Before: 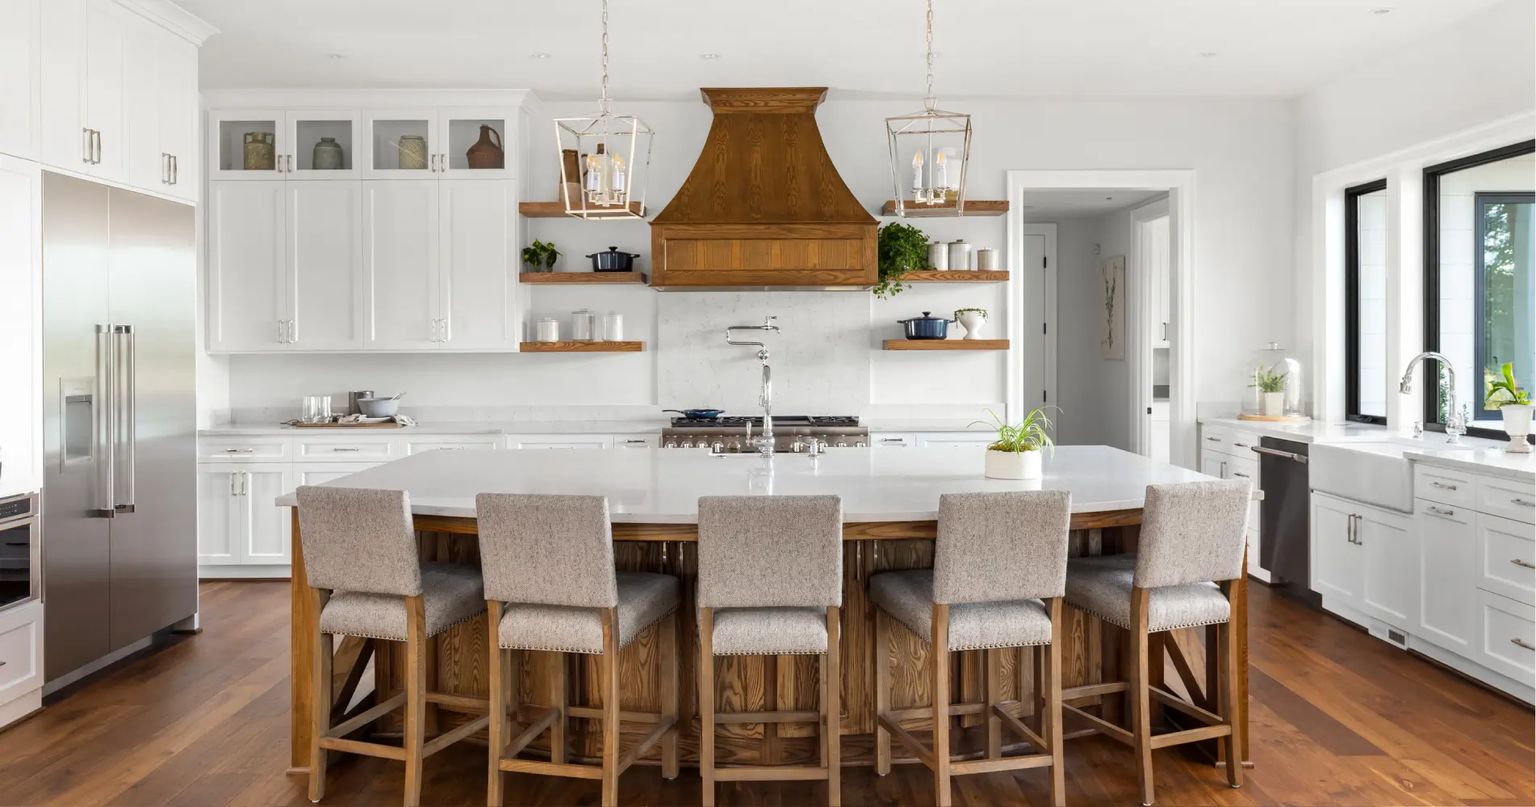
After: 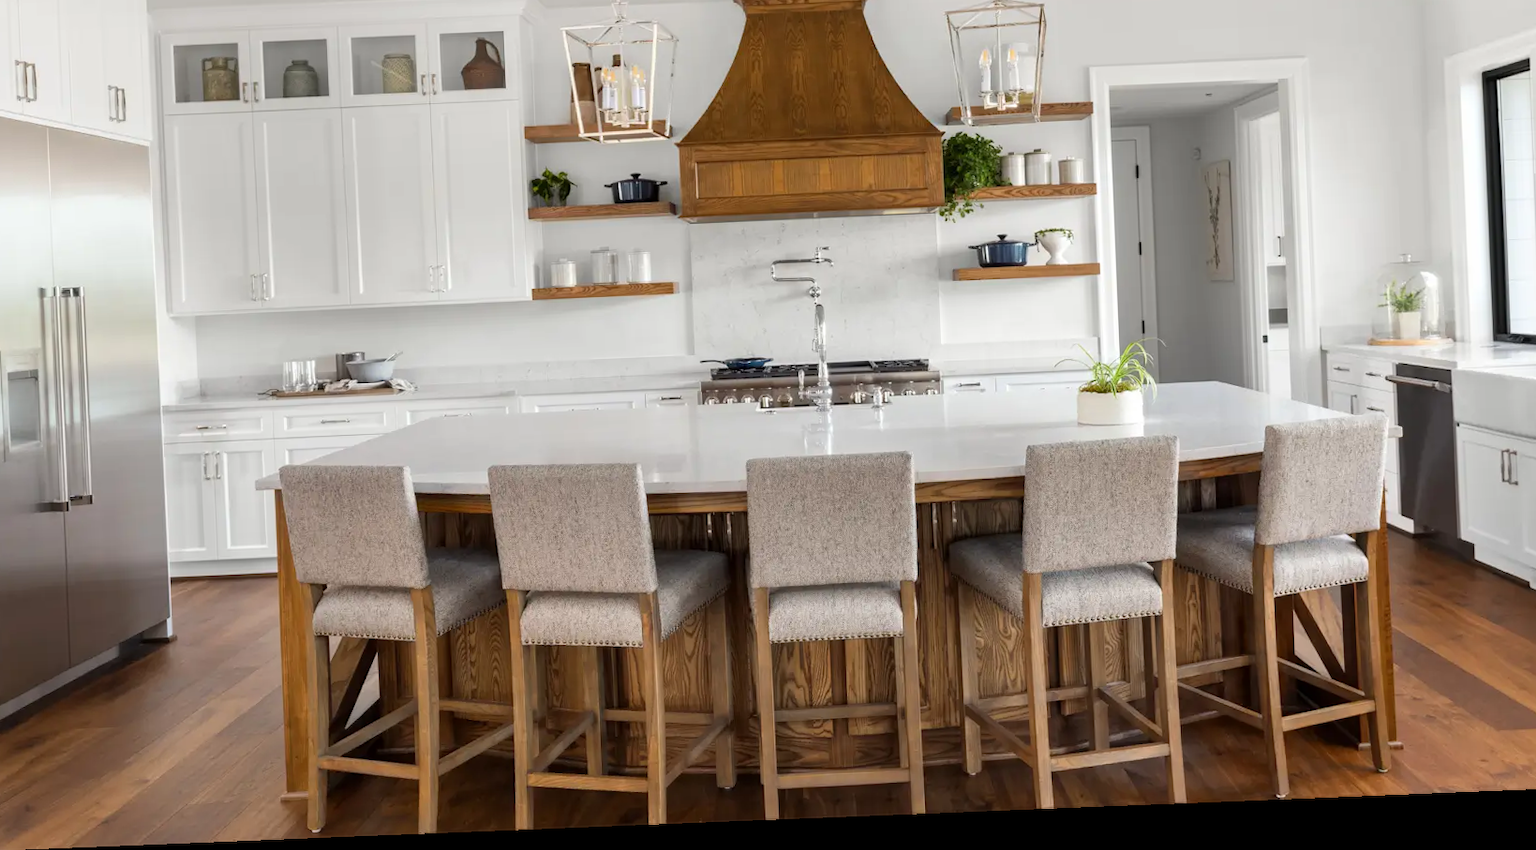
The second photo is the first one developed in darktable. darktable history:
rotate and perspective: rotation -2.29°, automatic cropping off
crop and rotate: left 4.842%, top 15.51%, right 10.668%
